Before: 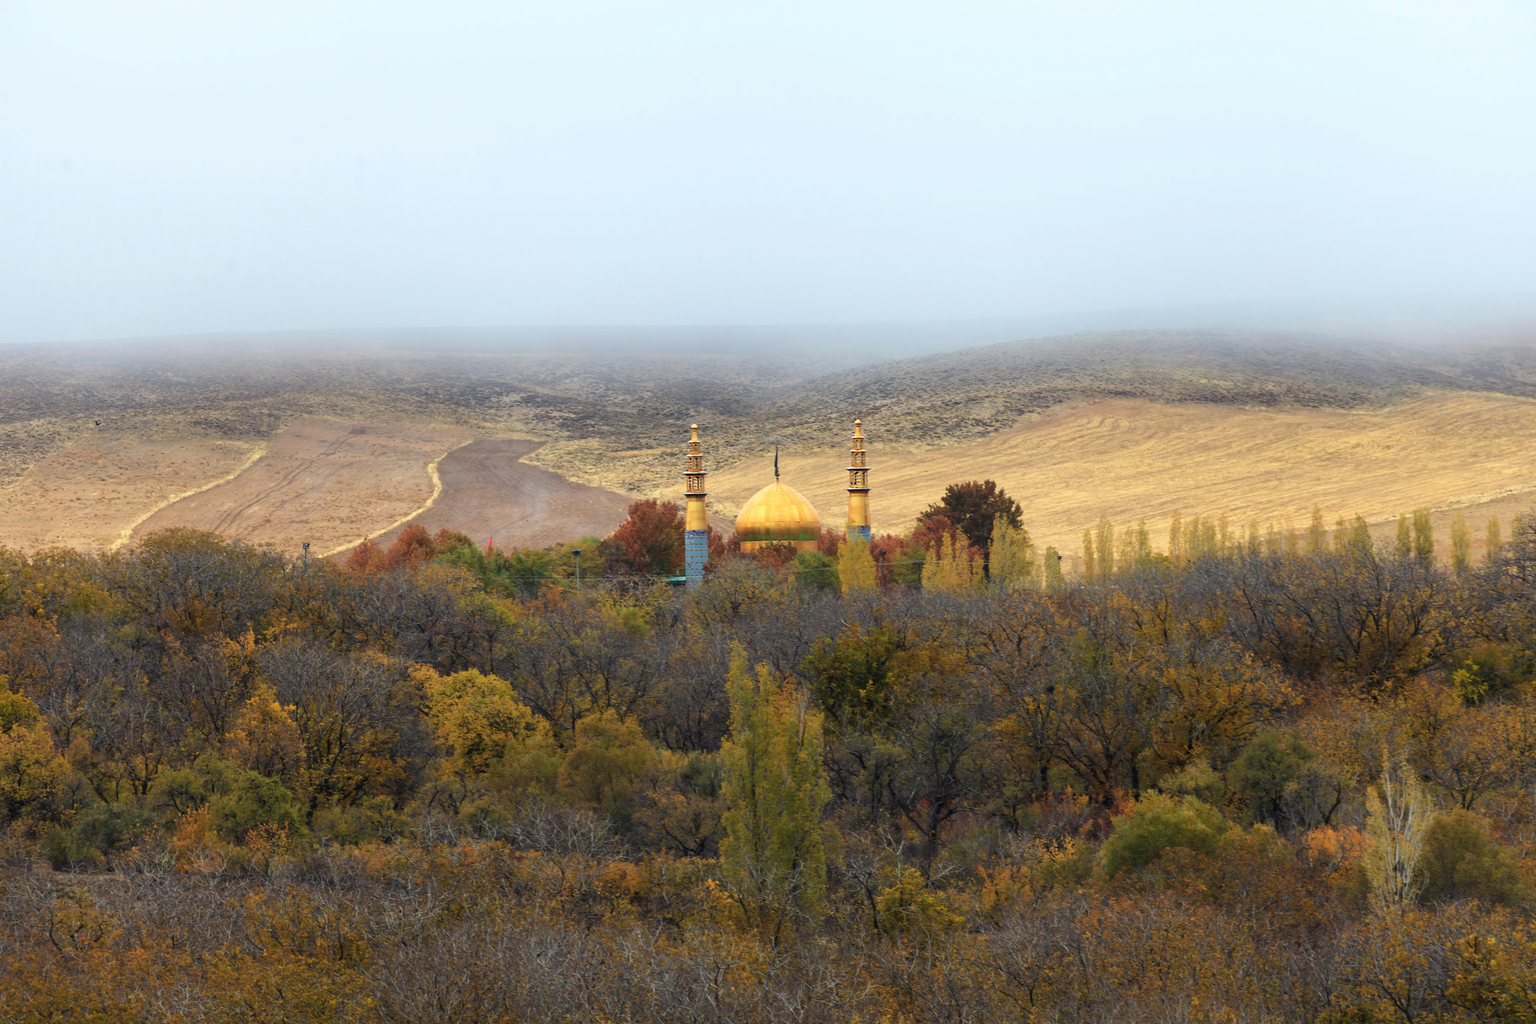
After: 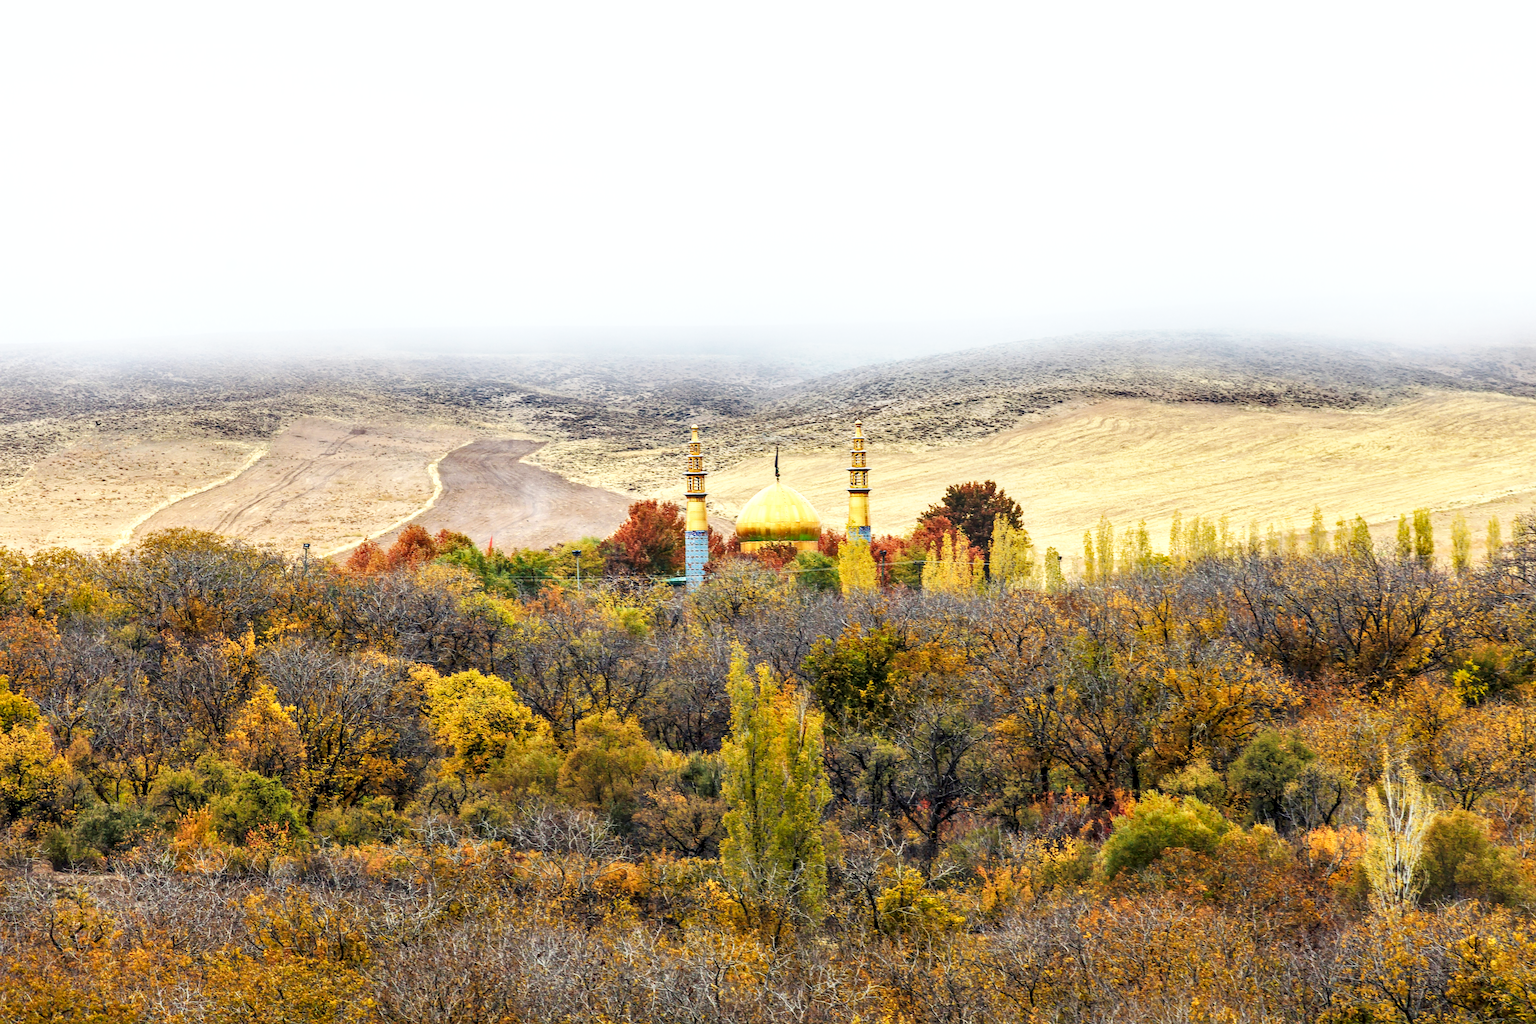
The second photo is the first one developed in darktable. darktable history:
tone equalizer: edges refinement/feathering 500, mask exposure compensation -1.57 EV, preserve details no
local contrast: highlights 53%, shadows 53%, detail 130%, midtone range 0.458
sharpen: on, module defaults
base curve: curves: ch0 [(0, 0) (0.007, 0.004) (0.027, 0.03) (0.046, 0.07) (0.207, 0.54) (0.442, 0.872) (0.673, 0.972) (1, 1)], preserve colors none
shadows and highlights: soften with gaussian
